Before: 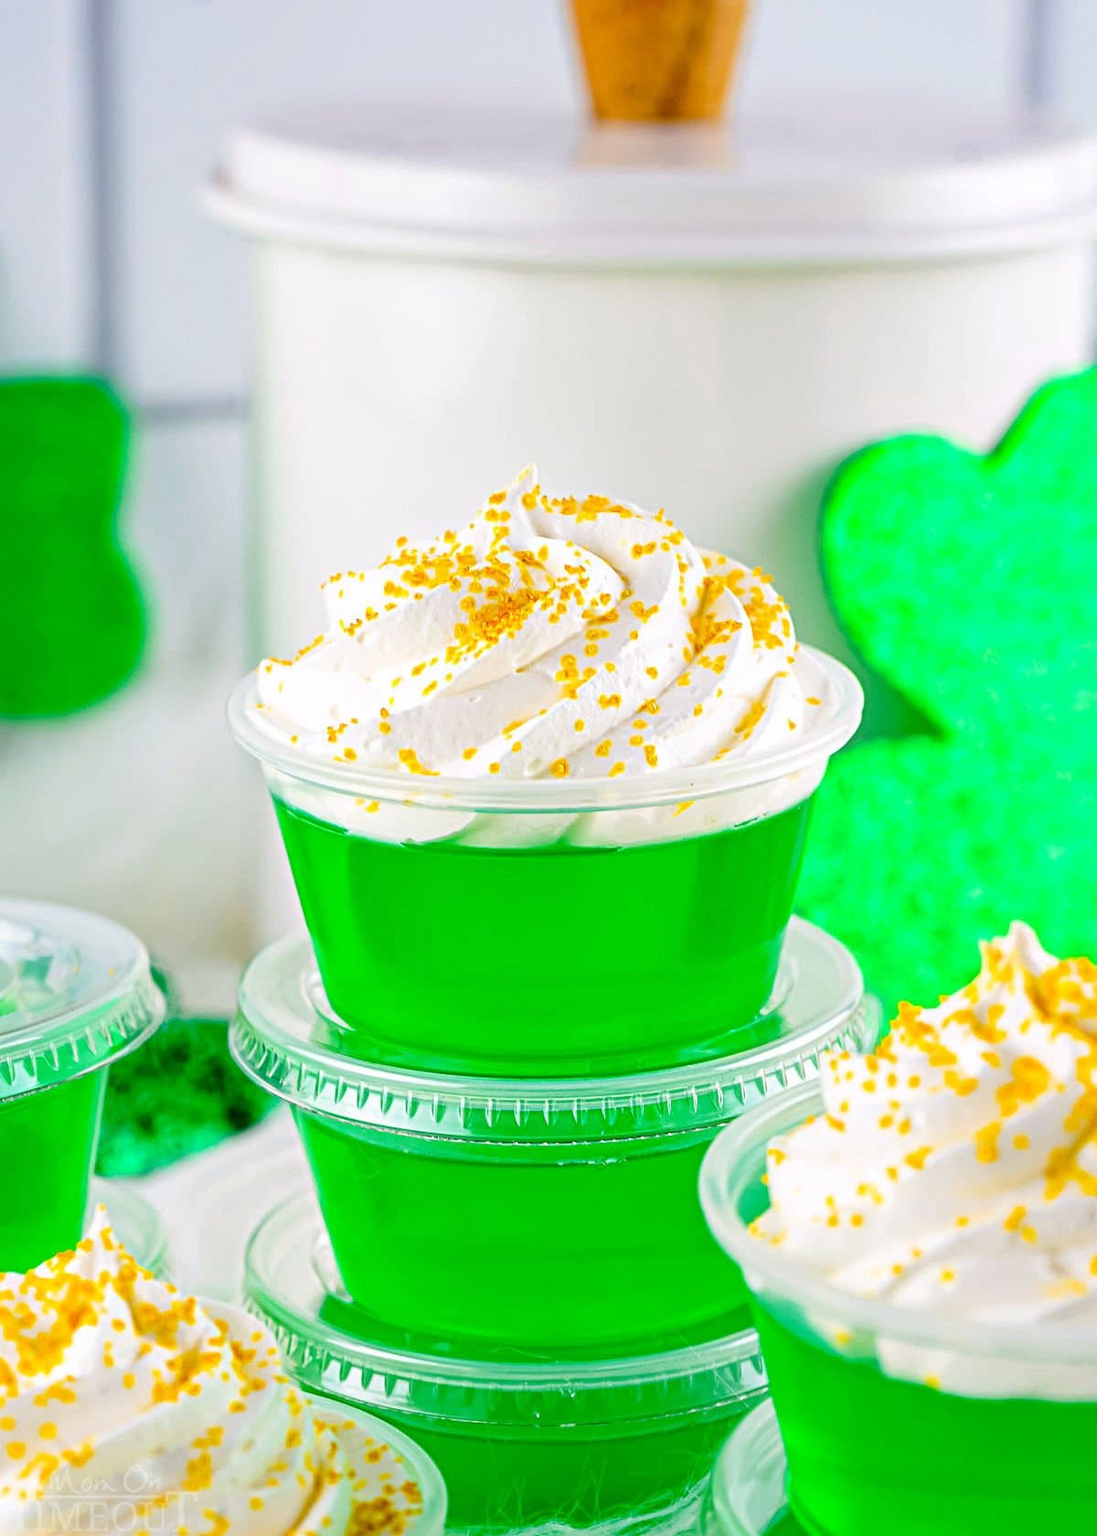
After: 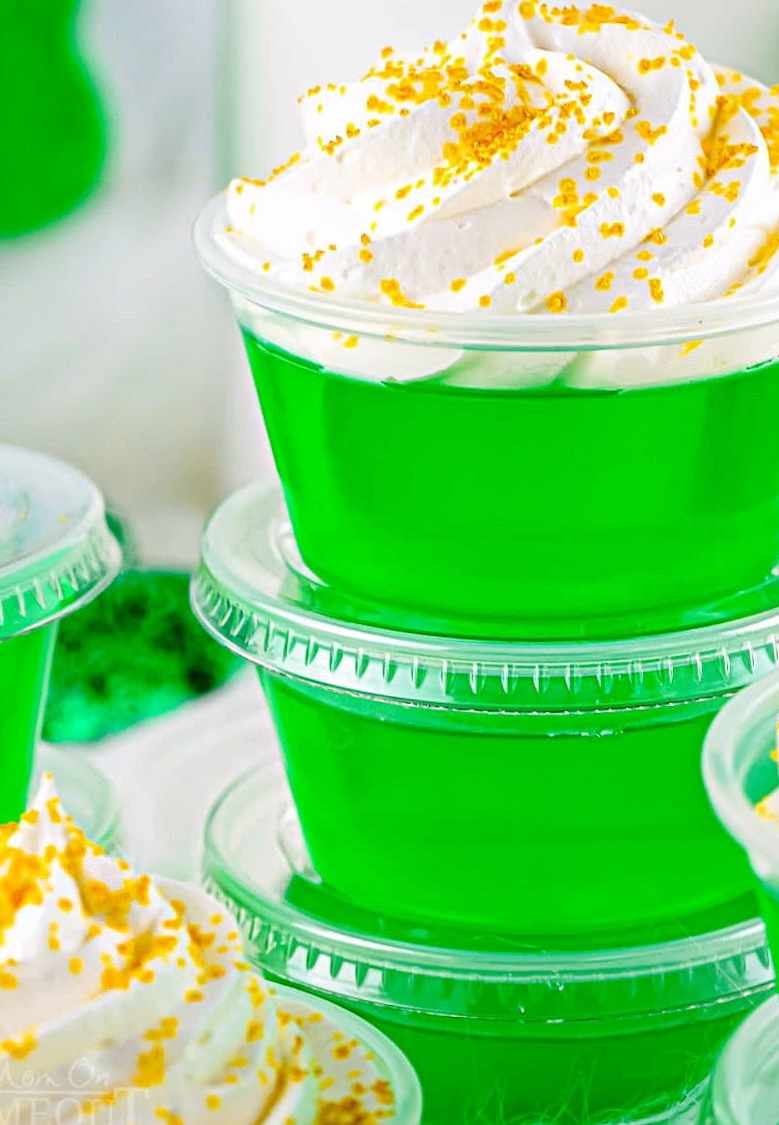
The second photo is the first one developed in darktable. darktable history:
crop and rotate: angle -0.8°, left 3.859%, top 31.683%, right 29.91%
